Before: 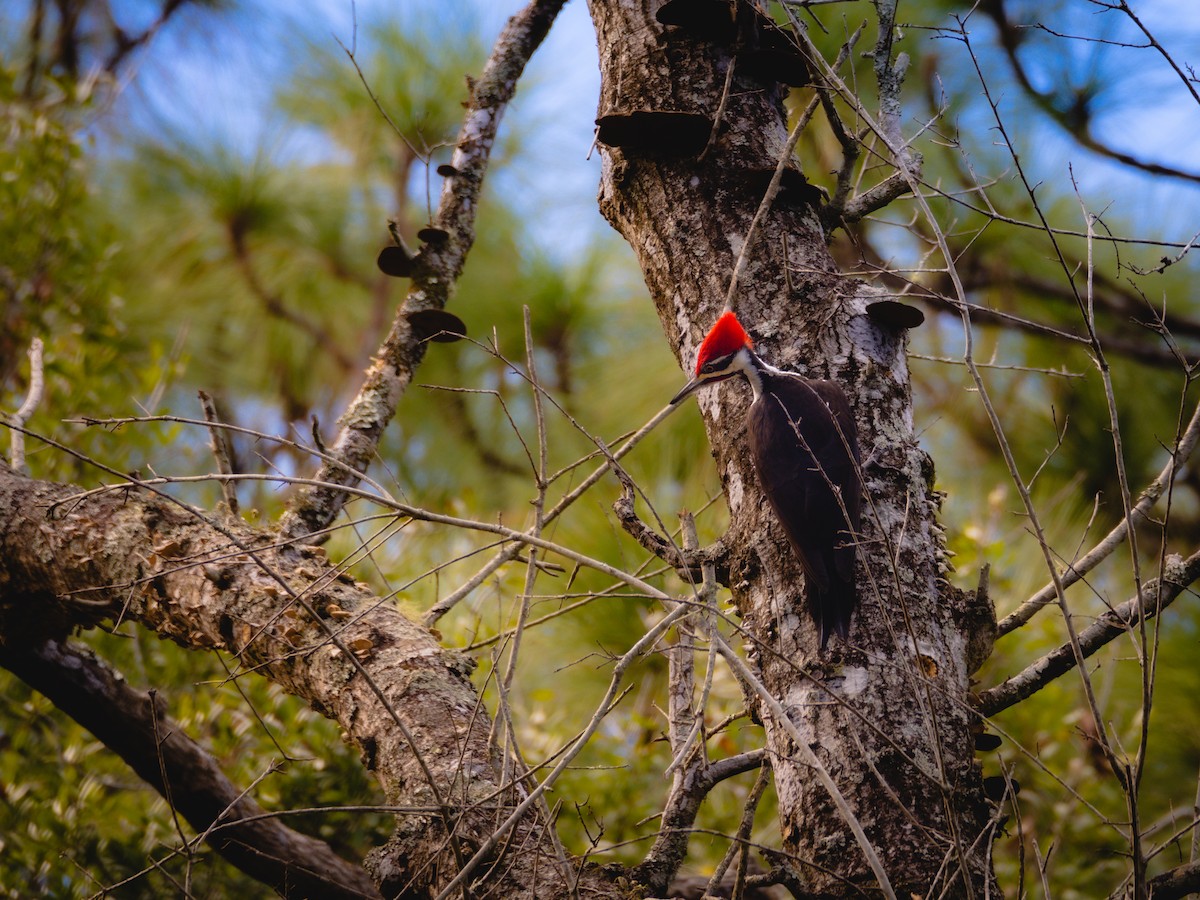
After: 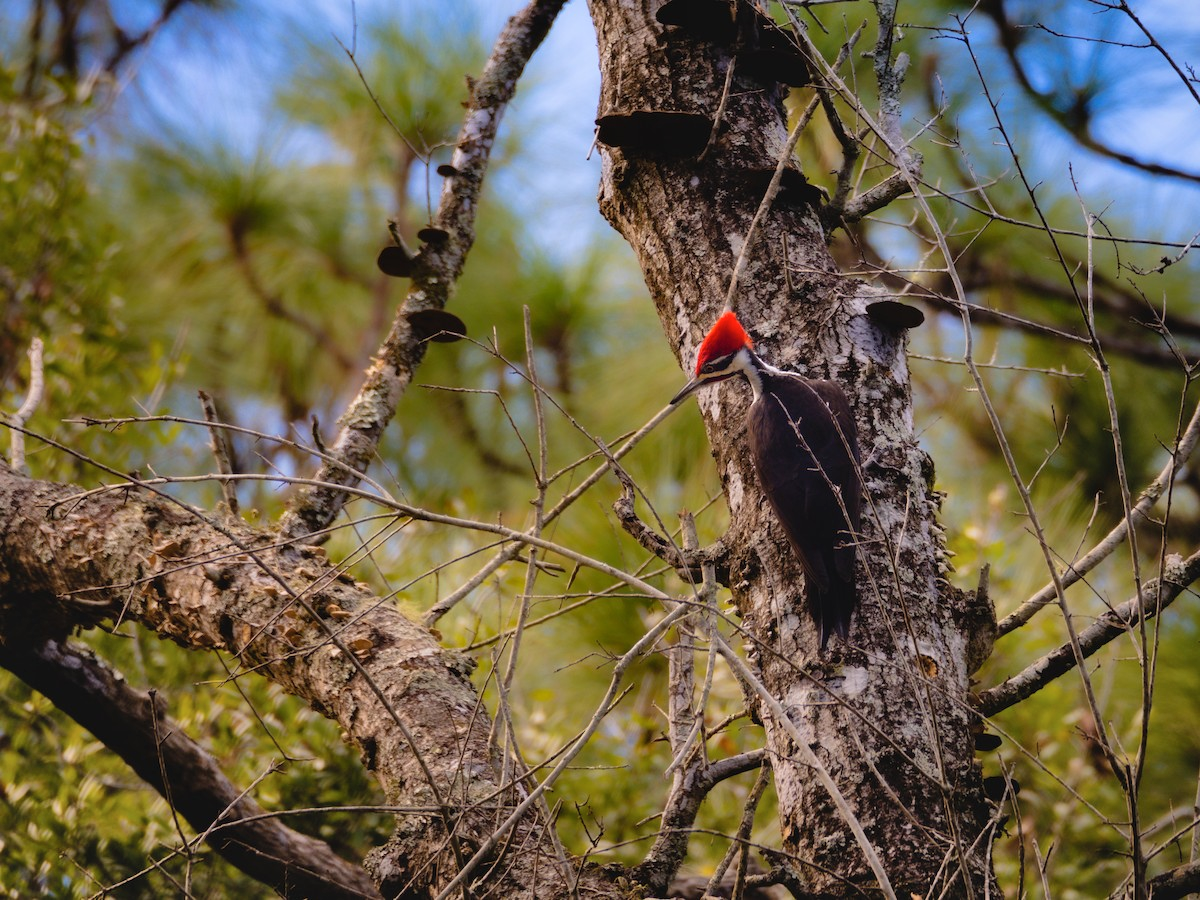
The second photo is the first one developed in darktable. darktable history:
shadows and highlights: shadows 58.14, highlights -60.29, soften with gaussian
